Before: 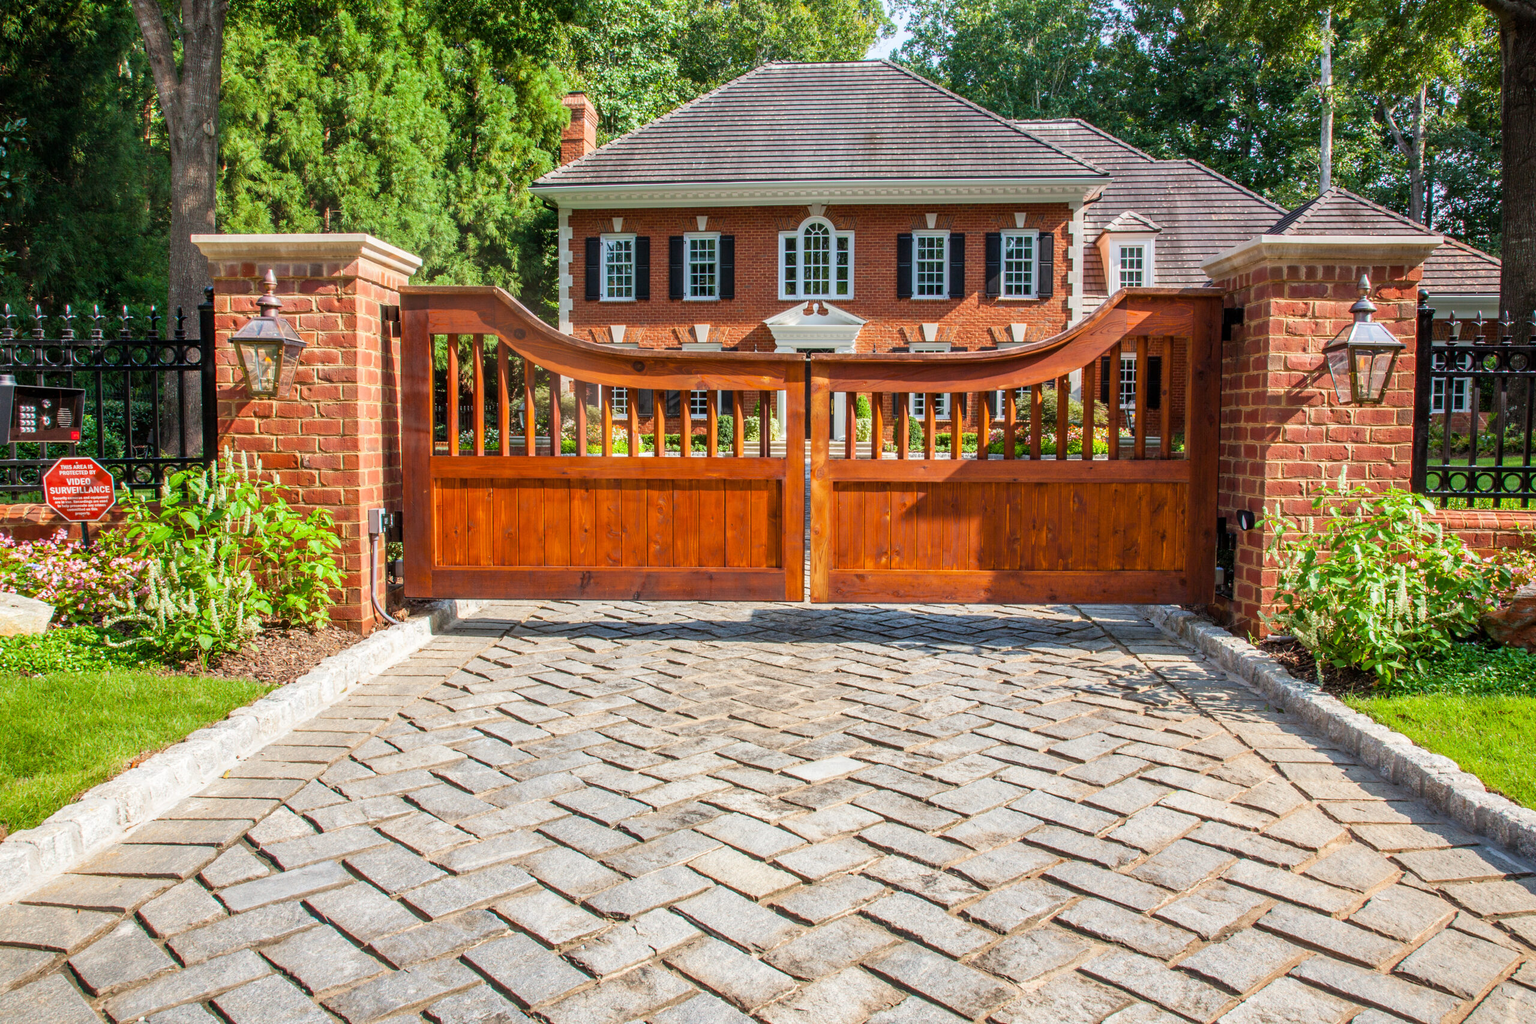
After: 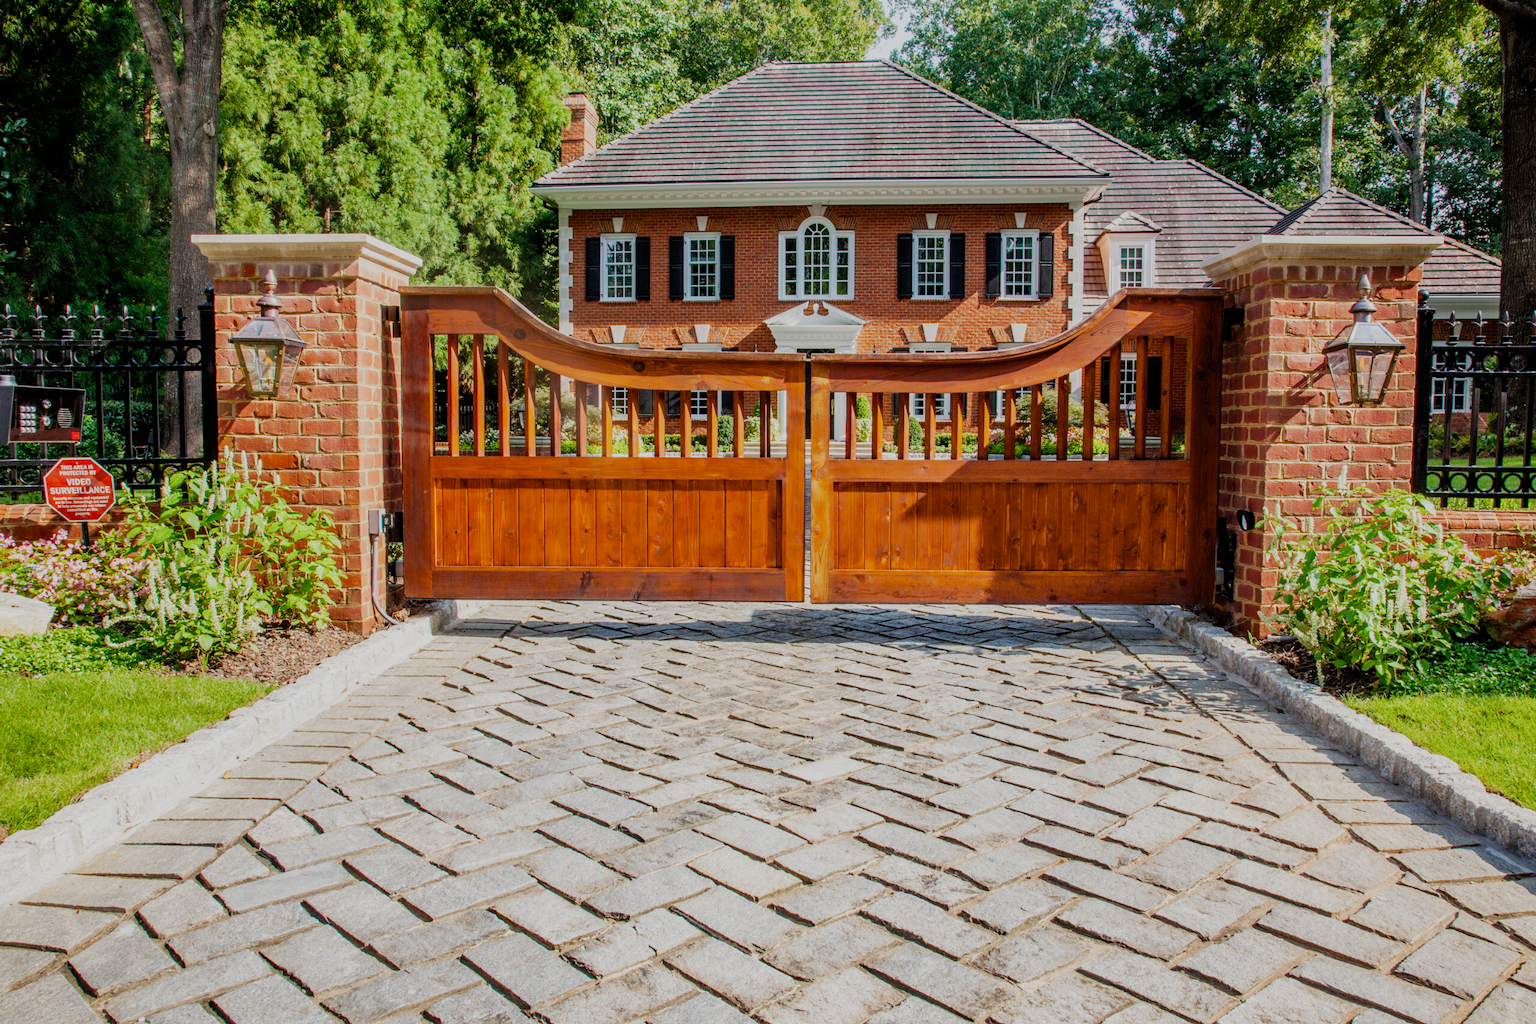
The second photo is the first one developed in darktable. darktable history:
filmic rgb: black relative exposure -8.47 EV, white relative exposure 4.69 EV, hardness 3.81, preserve chrominance no, color science v4 (2020), iterations of high-quality reconstruction 0, contrast in shadows soft, contrast in highlights soft
